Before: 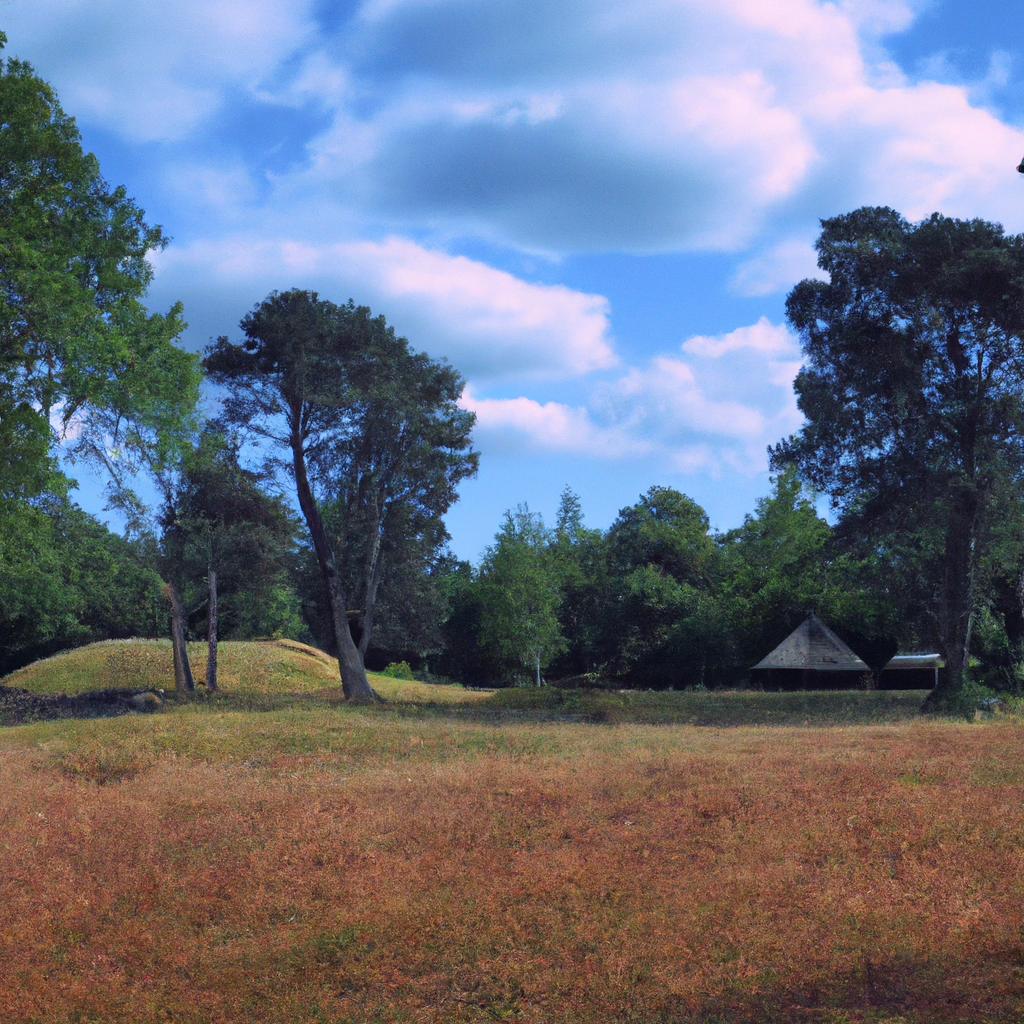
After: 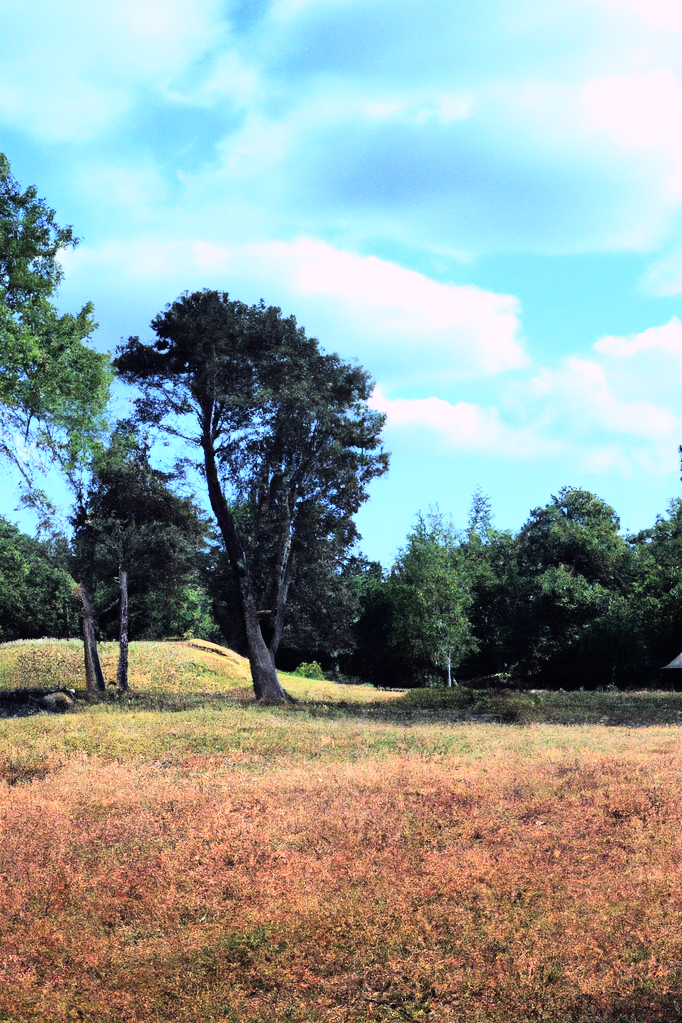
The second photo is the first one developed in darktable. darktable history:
crop and rotate: left 8.786%, right 24.548%
rgb curve: curves: ch0 [(0, 0) (0.21, 0.15) (0.24, 0.21) (0.5, 0.75) (0.75, 0.96) (0.89, 0.99) (1, 1)]; ch1 [(0, 0.02) (0.21, 0.13) (0.25, 0.2) (0.5, 0.67) (0.75, 0.9) (0.89, 0.97) (1, 1)]; ch2 [(0, 0.02) (0.21, 0.13) (0.25, 0.2) (0.5, 0.67) (0.75, 0.9) (0.89, 0.97) (1, 1)], compensate middle gray true
